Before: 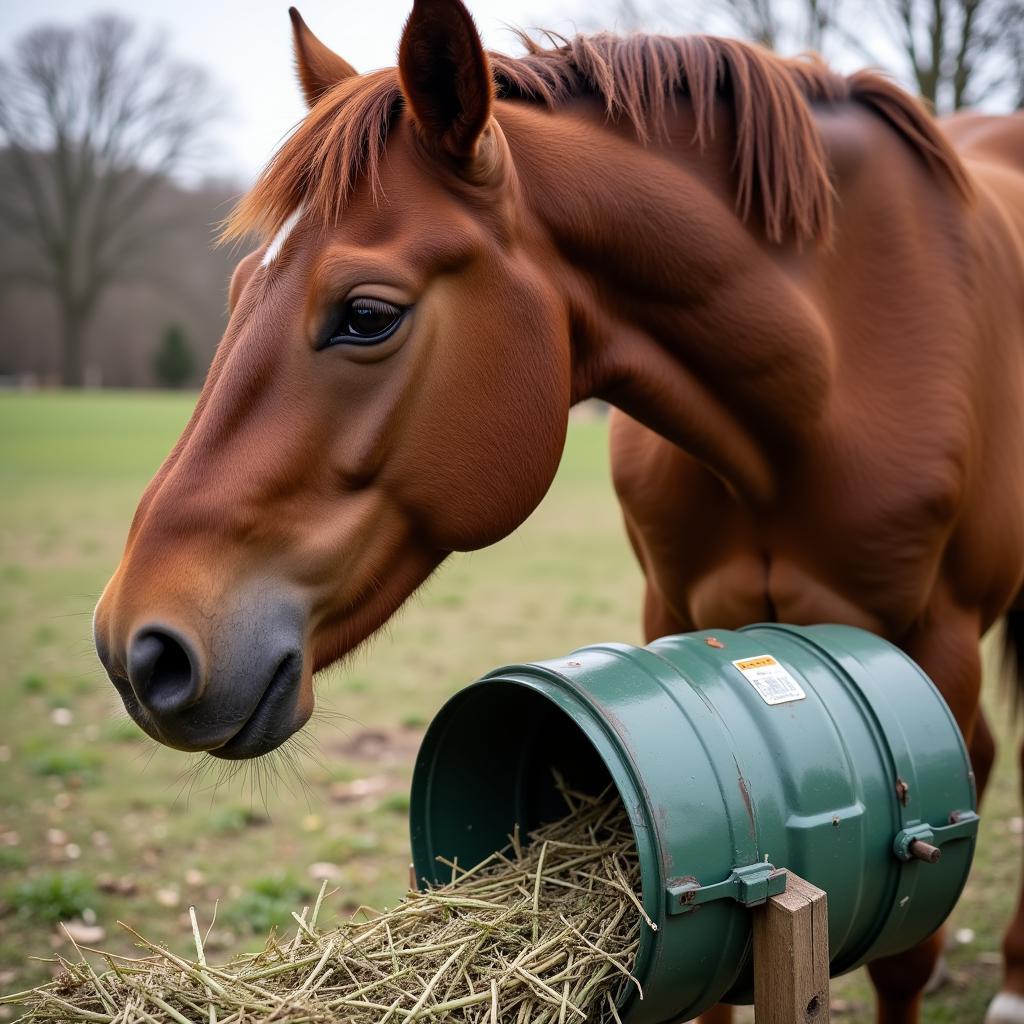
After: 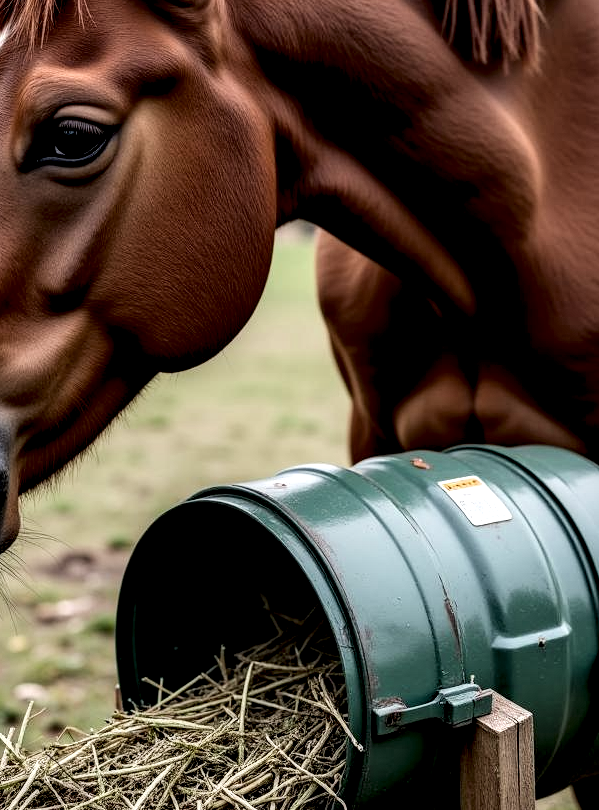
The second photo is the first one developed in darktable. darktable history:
local contrast: shadows 186%, detail 223%
crop and rotate: left 28.741%, top 17.486%, right 12.721%, bottom 3.402%
tone equalizer: -8 EV 0.246 EV, -7 EV 0.408 EV, -6 EV 0.415 EV, -5 EV 0.29 EV, -3 EV -0.265 EV, -2 EV -0.444 EV, -1 EV -0.413 EV, +0 EV -0.25 EV
filmic rgb: black relative exposure -16 EV, white relative exposure 6.86 EV, hardness 4.67
